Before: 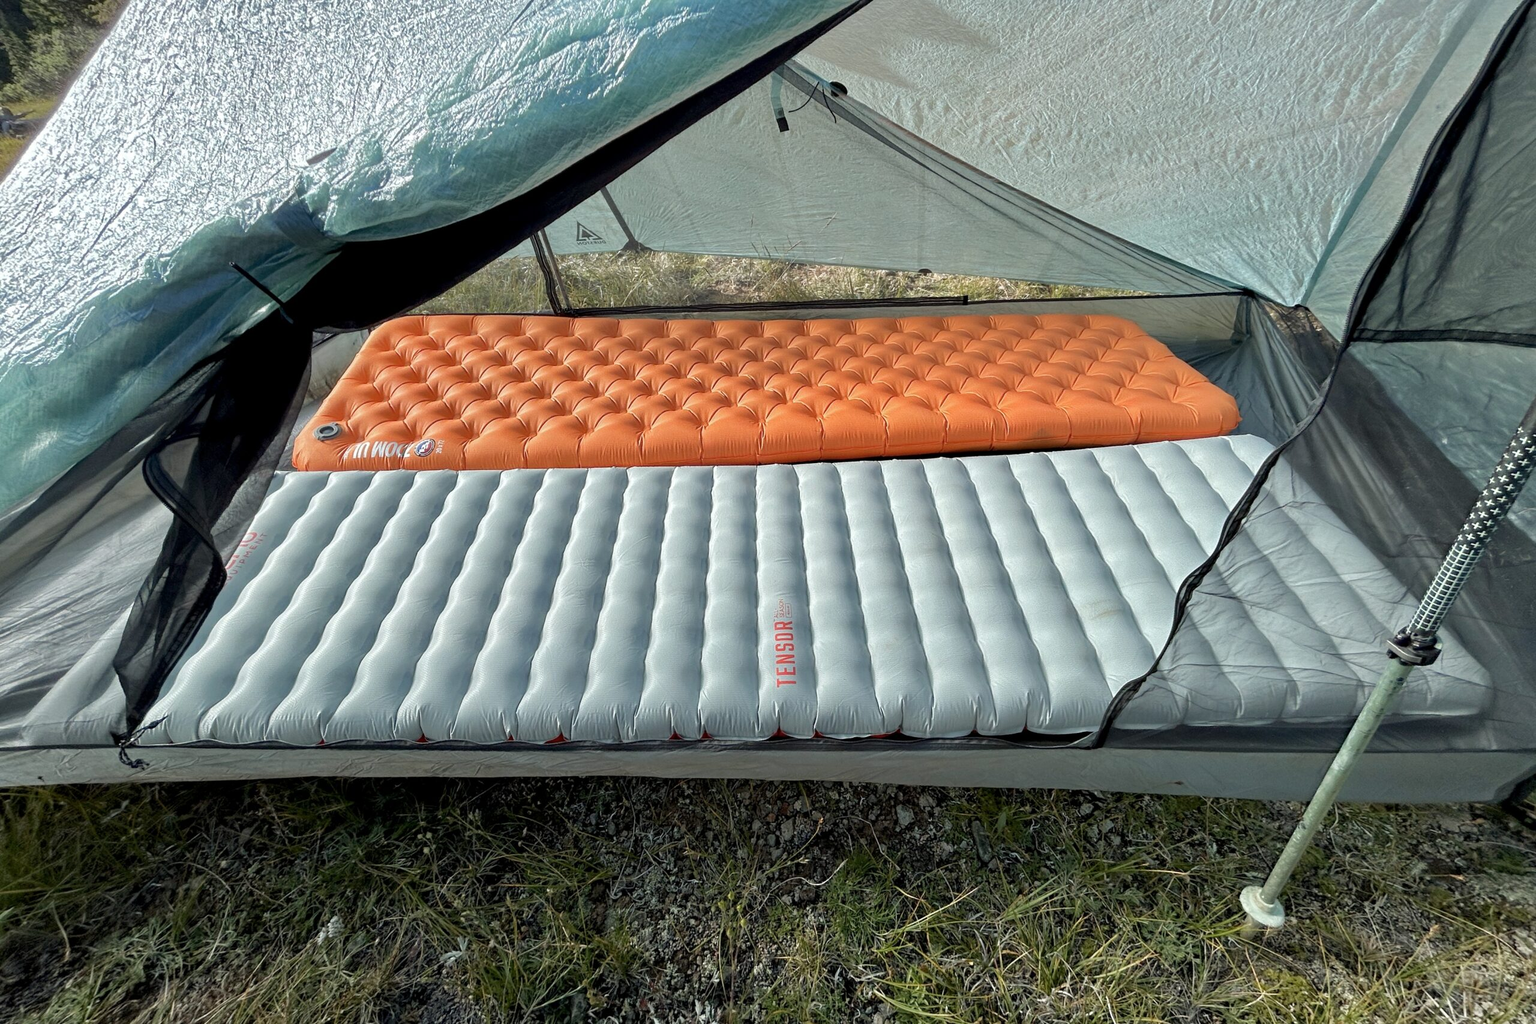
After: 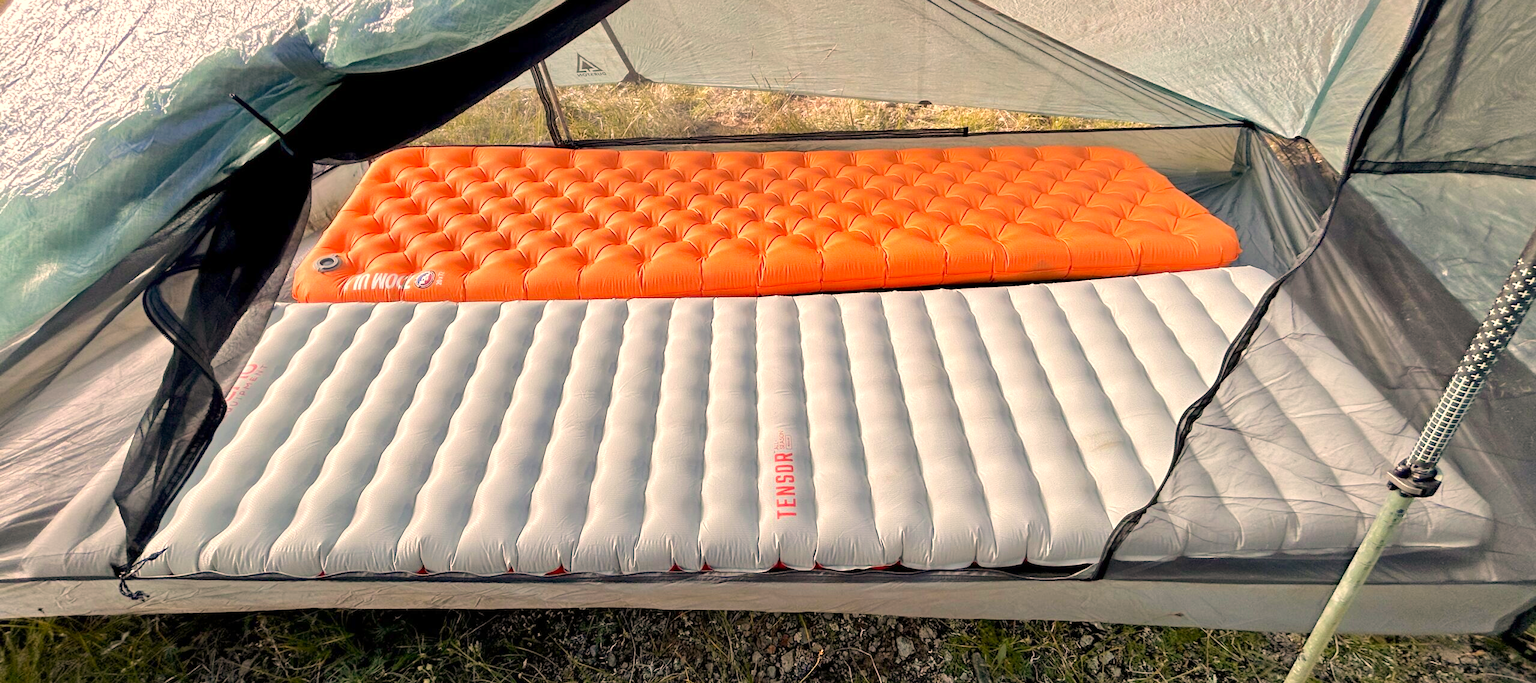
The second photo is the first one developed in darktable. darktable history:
color correction: highlights a* 17.8, highlights b* 18.34
tone equalizer: -8 EV 0.975 EV, -7 EV 1.01 EV, -6 EV 0.965 EV, -5 EV 1 EV, -4 EV 1.01 EV, -3 EV 0.731 EV, -2 EV 0.499 EV, -1 EV 0.267 EV, edges refinement/feathering 500, mask exposure compensation -1.57 EV, preserve details guided filter
crop: top 16.518%, bottom 16.745%
